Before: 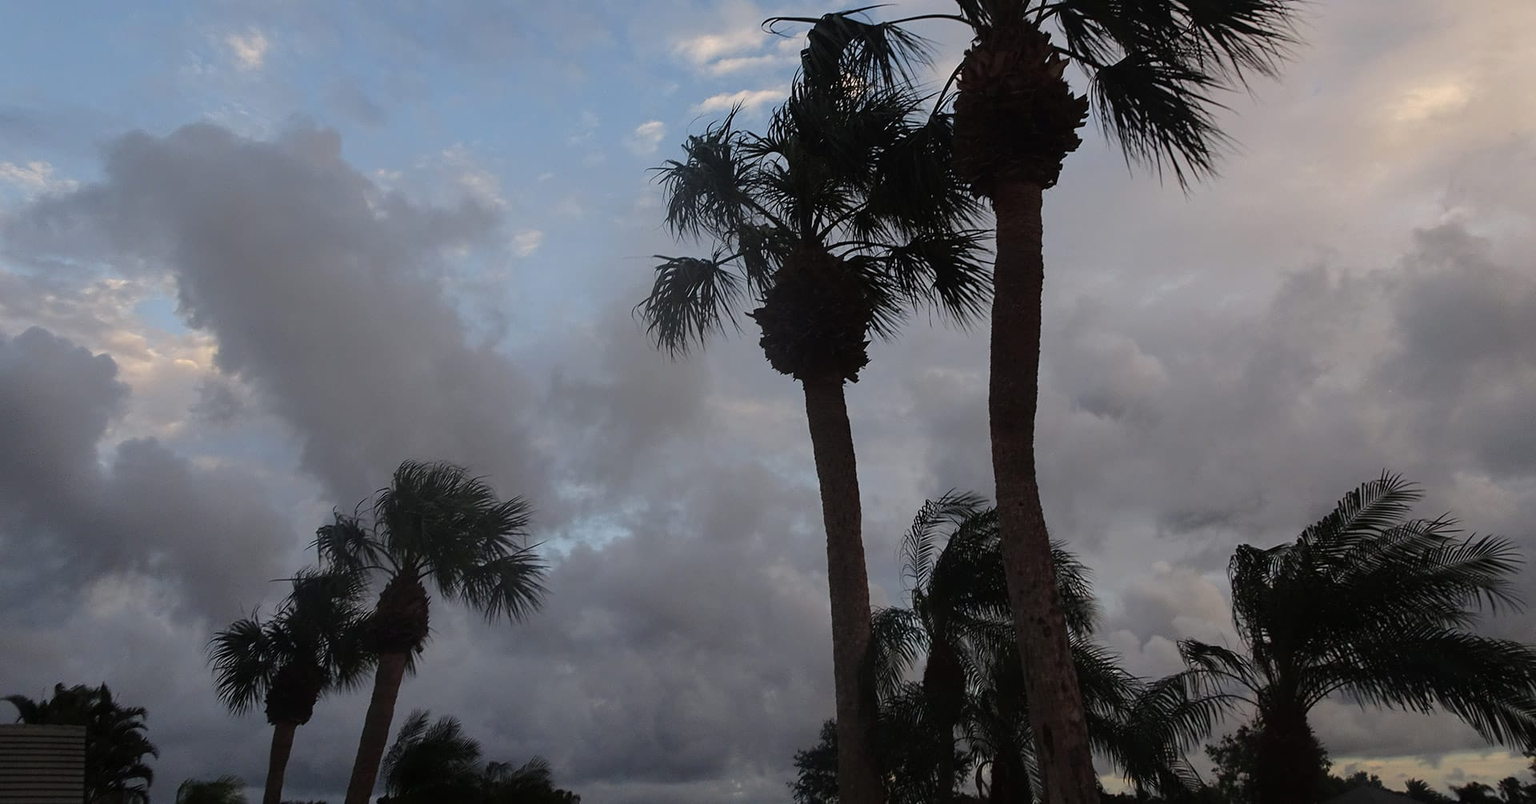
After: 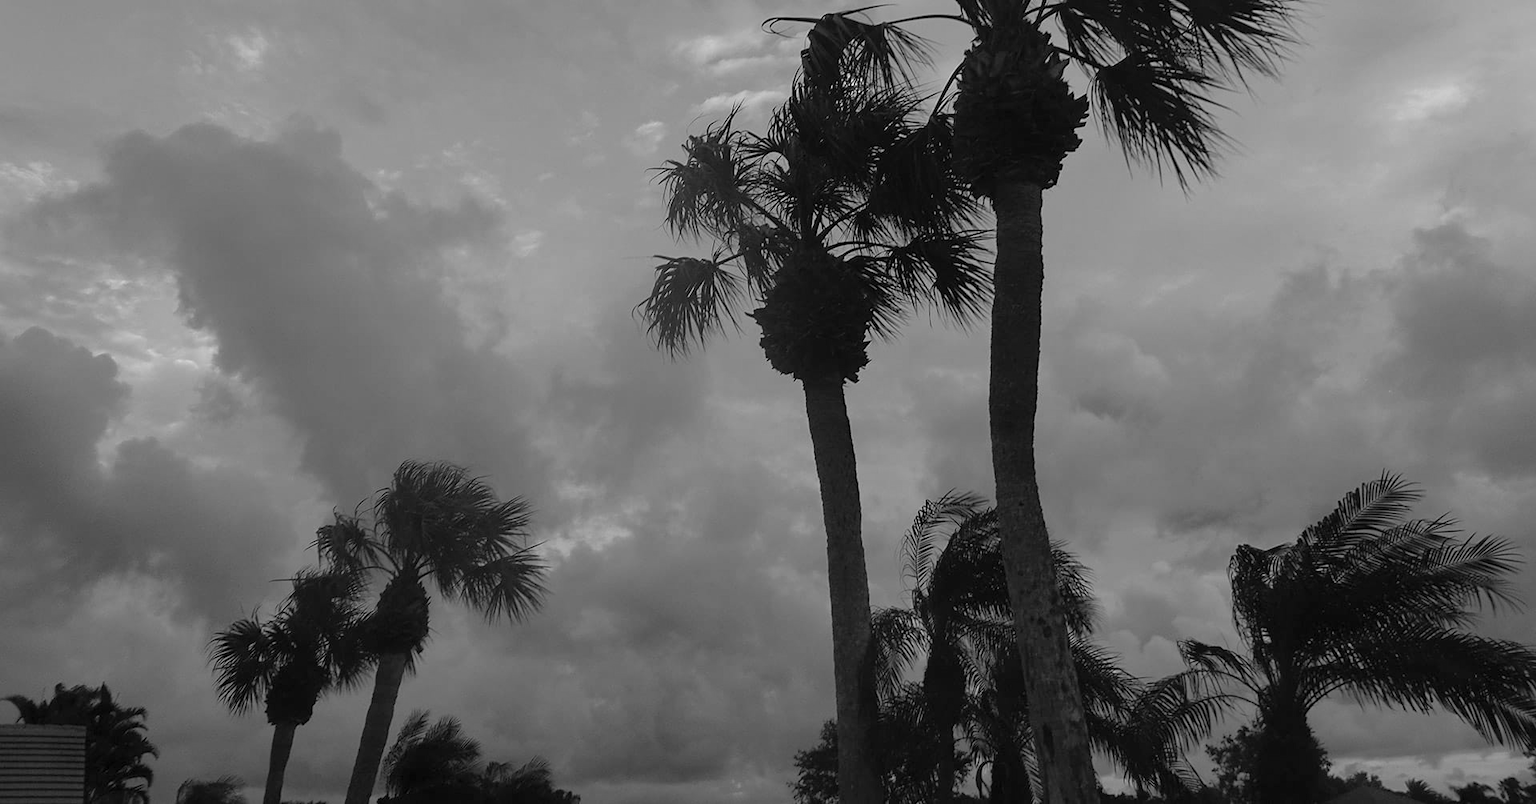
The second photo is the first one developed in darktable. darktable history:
shadows and highlights: on, module defaults
monochrome: on, module defaults
